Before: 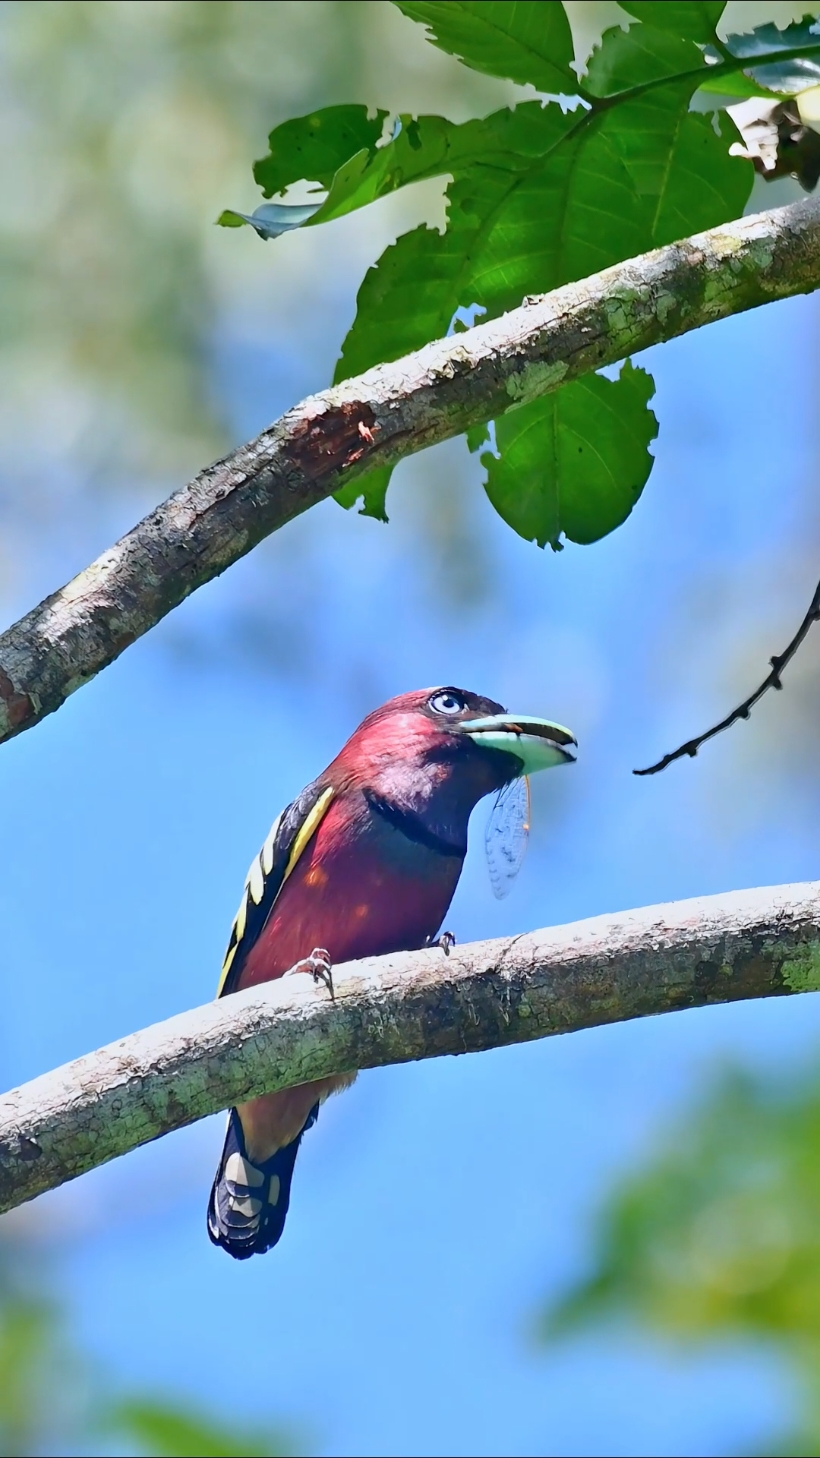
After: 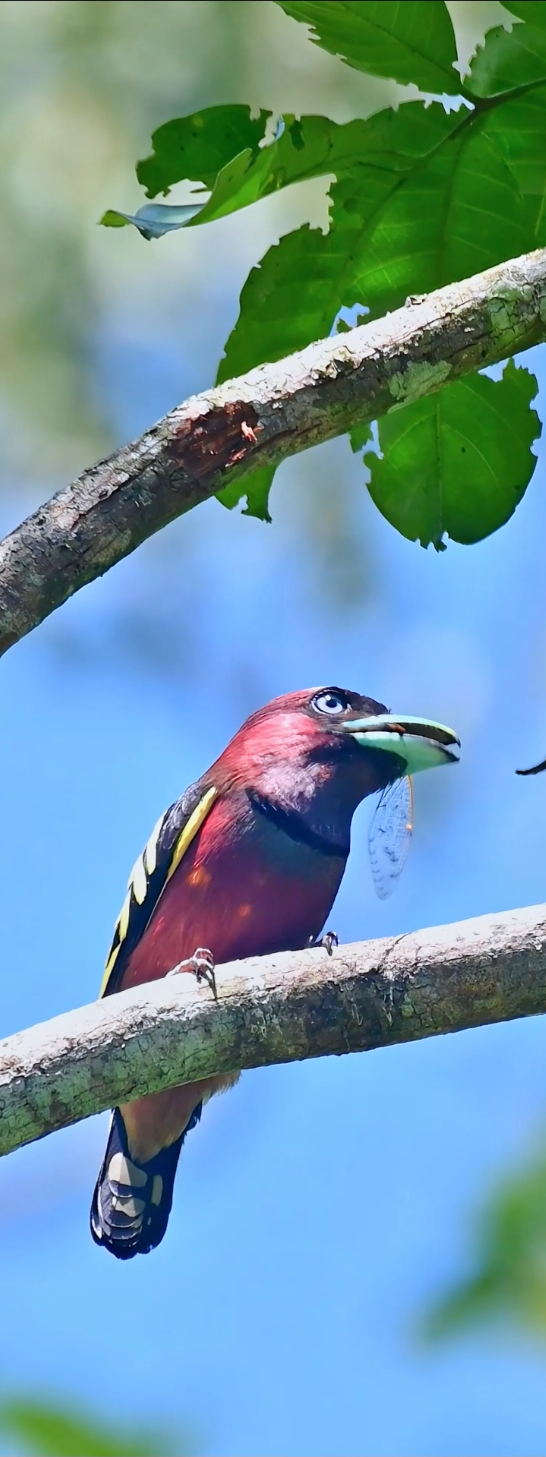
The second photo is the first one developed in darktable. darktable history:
crop and rotate: left 14.339%, right 18.963%
